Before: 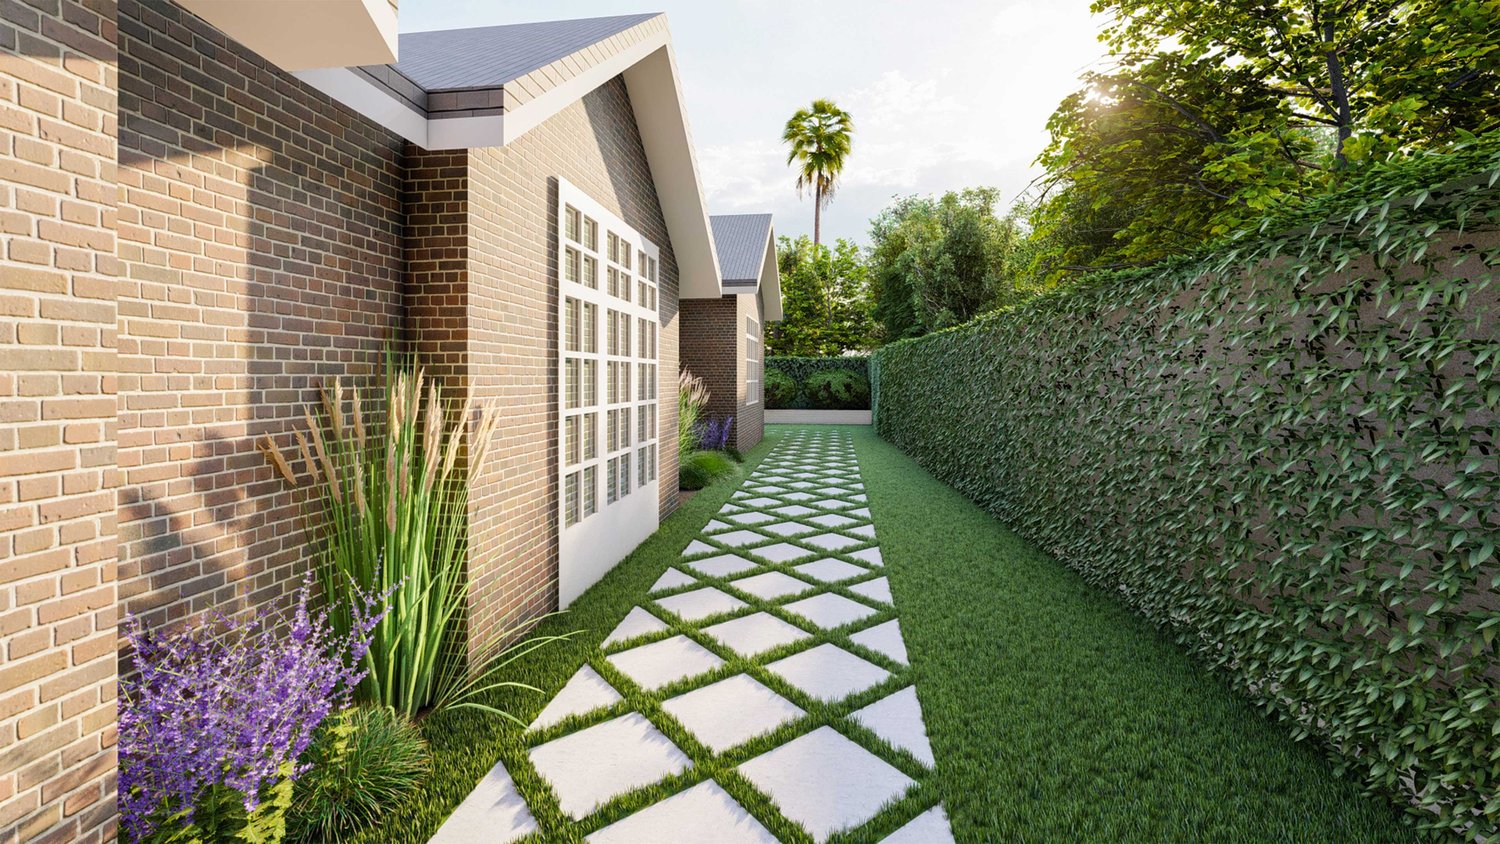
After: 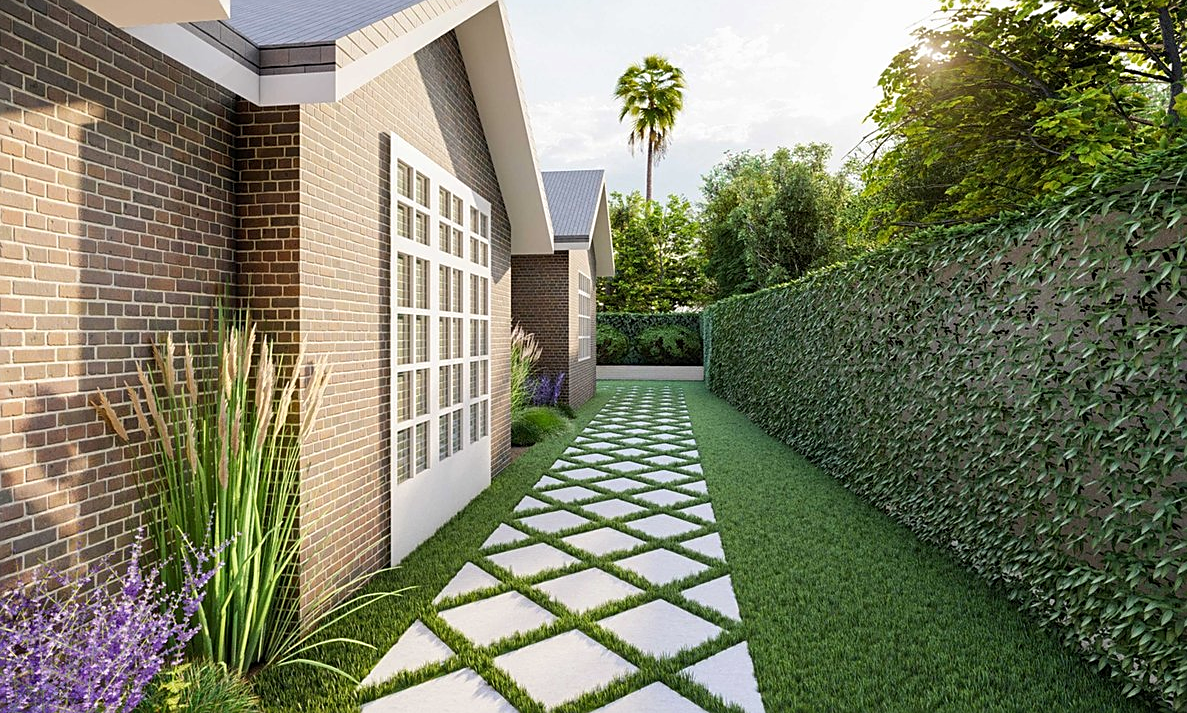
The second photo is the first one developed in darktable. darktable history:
color zones: curves: ch0 [(0.068, 0.464) (0.25, 0.5) (0.48, 0.508) (0.75, 0.536) (0.886, 0.476) (0.967, 0.456)]; ch1 [(0.066, 0.456) (0.25, 0.5) (0.616, 0.508) (0.746, 0.56) (0.934, 0.444)]
crop: left 11.259%, top 5.3%, right 9.569%, bottom 10.216%
sharpen: on, module defaults
